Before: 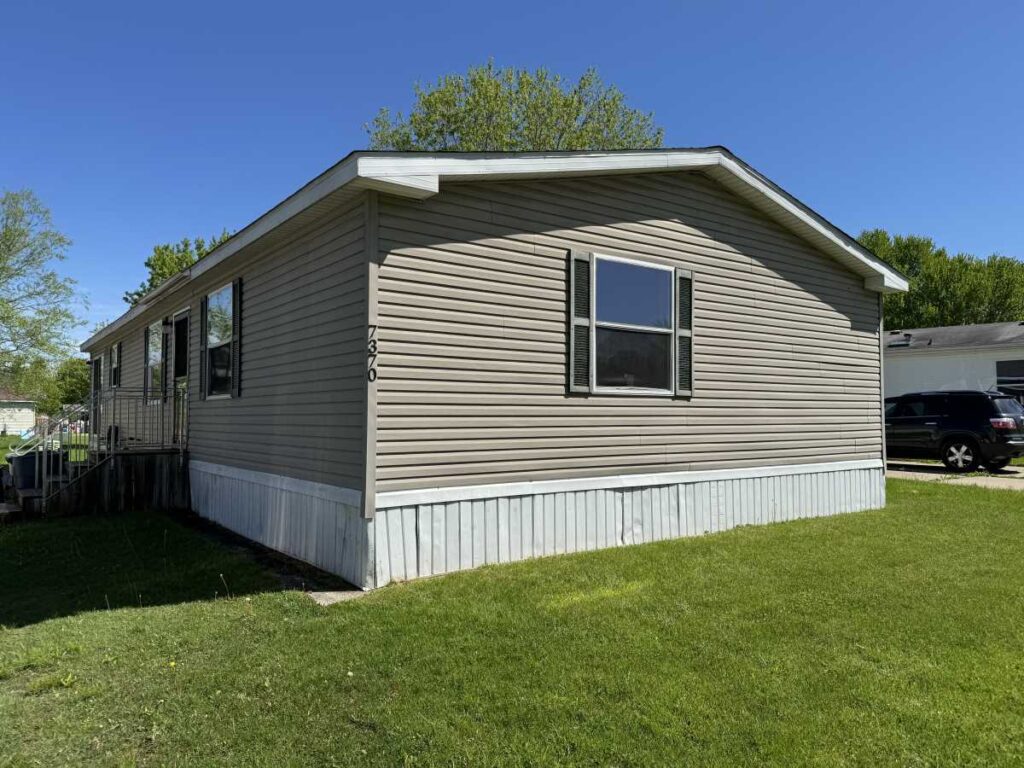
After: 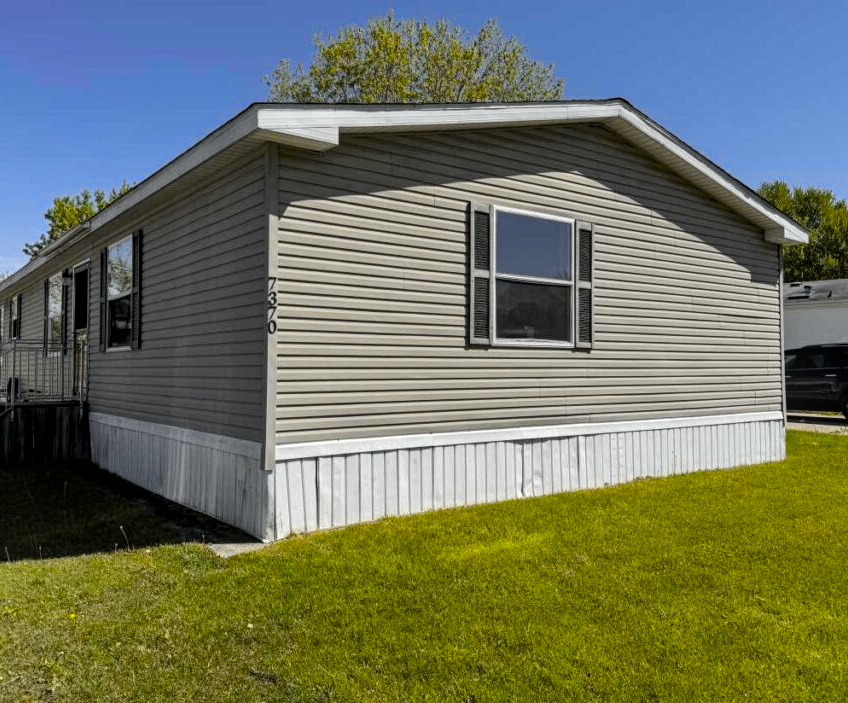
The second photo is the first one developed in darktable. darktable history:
tone curve: curves: ch0 [(0, 0.012) (0.036, 0.035) (0.274, 0.288) (0.504, 0.536) (0.844, 0.84) (1, 0.983)]; ch1 [(0, 0) (0.389, 0.403) (0.462, 0.486) (0.499, 0.498) (0.511, 0.502) (0.536, 0.547) (0.567, 0.588) (0.626, 0.645) (0.749, 0.781) (1, 1)]; ch2 [(0, 0) (0.457, 0.486) (0.5, 0.5) (0.56, 0.551) (0.615, 0.607) (0.704, 0.732) (1, 1)], color space Lab, independent channels, preserve colors none
local contrast: on, module defaults
contrast brightness saturation: saturation -0.1
crop: left 9.807%, top 6.259%, right 7.334%, bottom 2.177%
color balance rgb: perceptual saturation grading › global saturation 25%, global vibrance 20%
shadows and highlights: shadows 22.7, highlights -48.71, soften with gaussian
vibrance: vibrance 67%
white balance: red 1, blue 1
